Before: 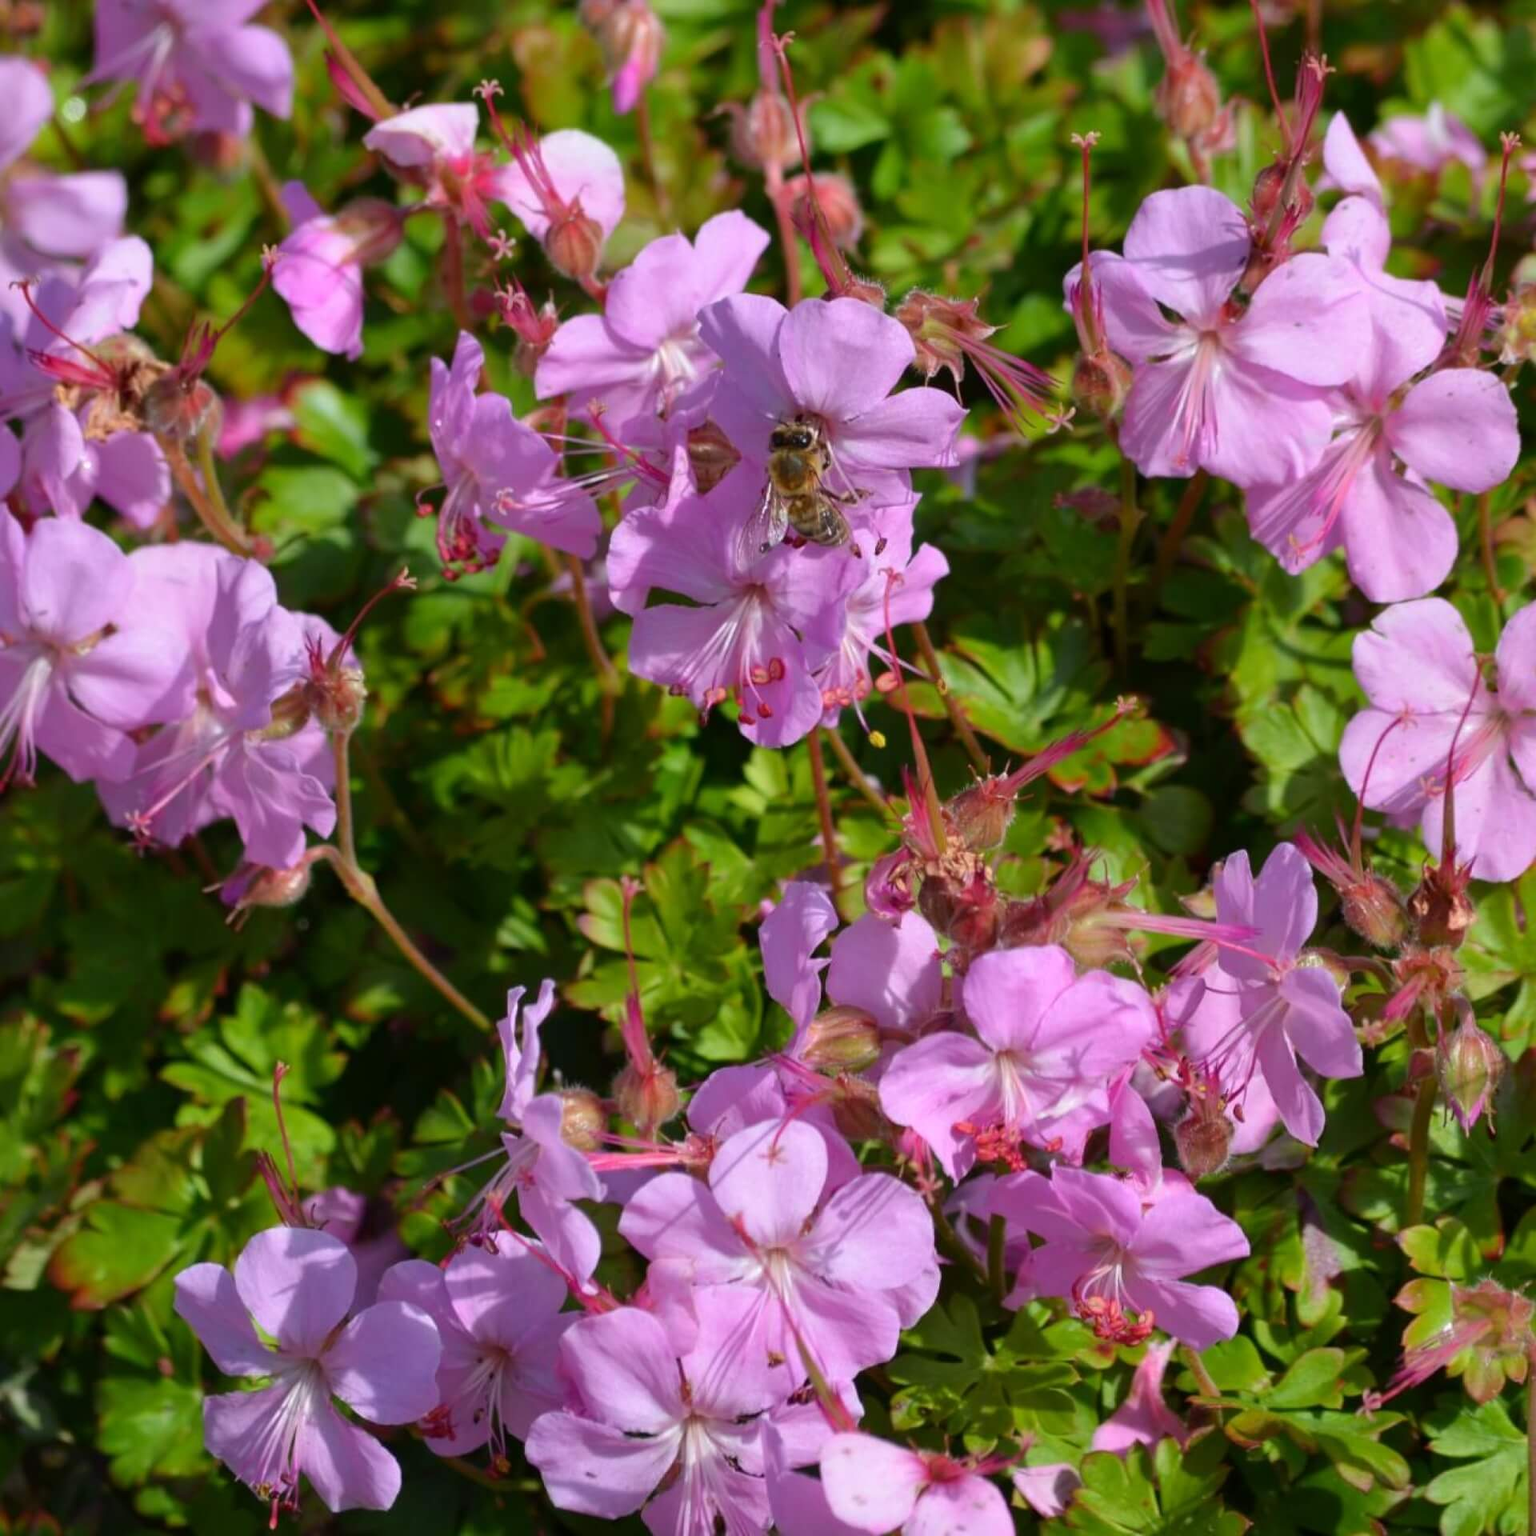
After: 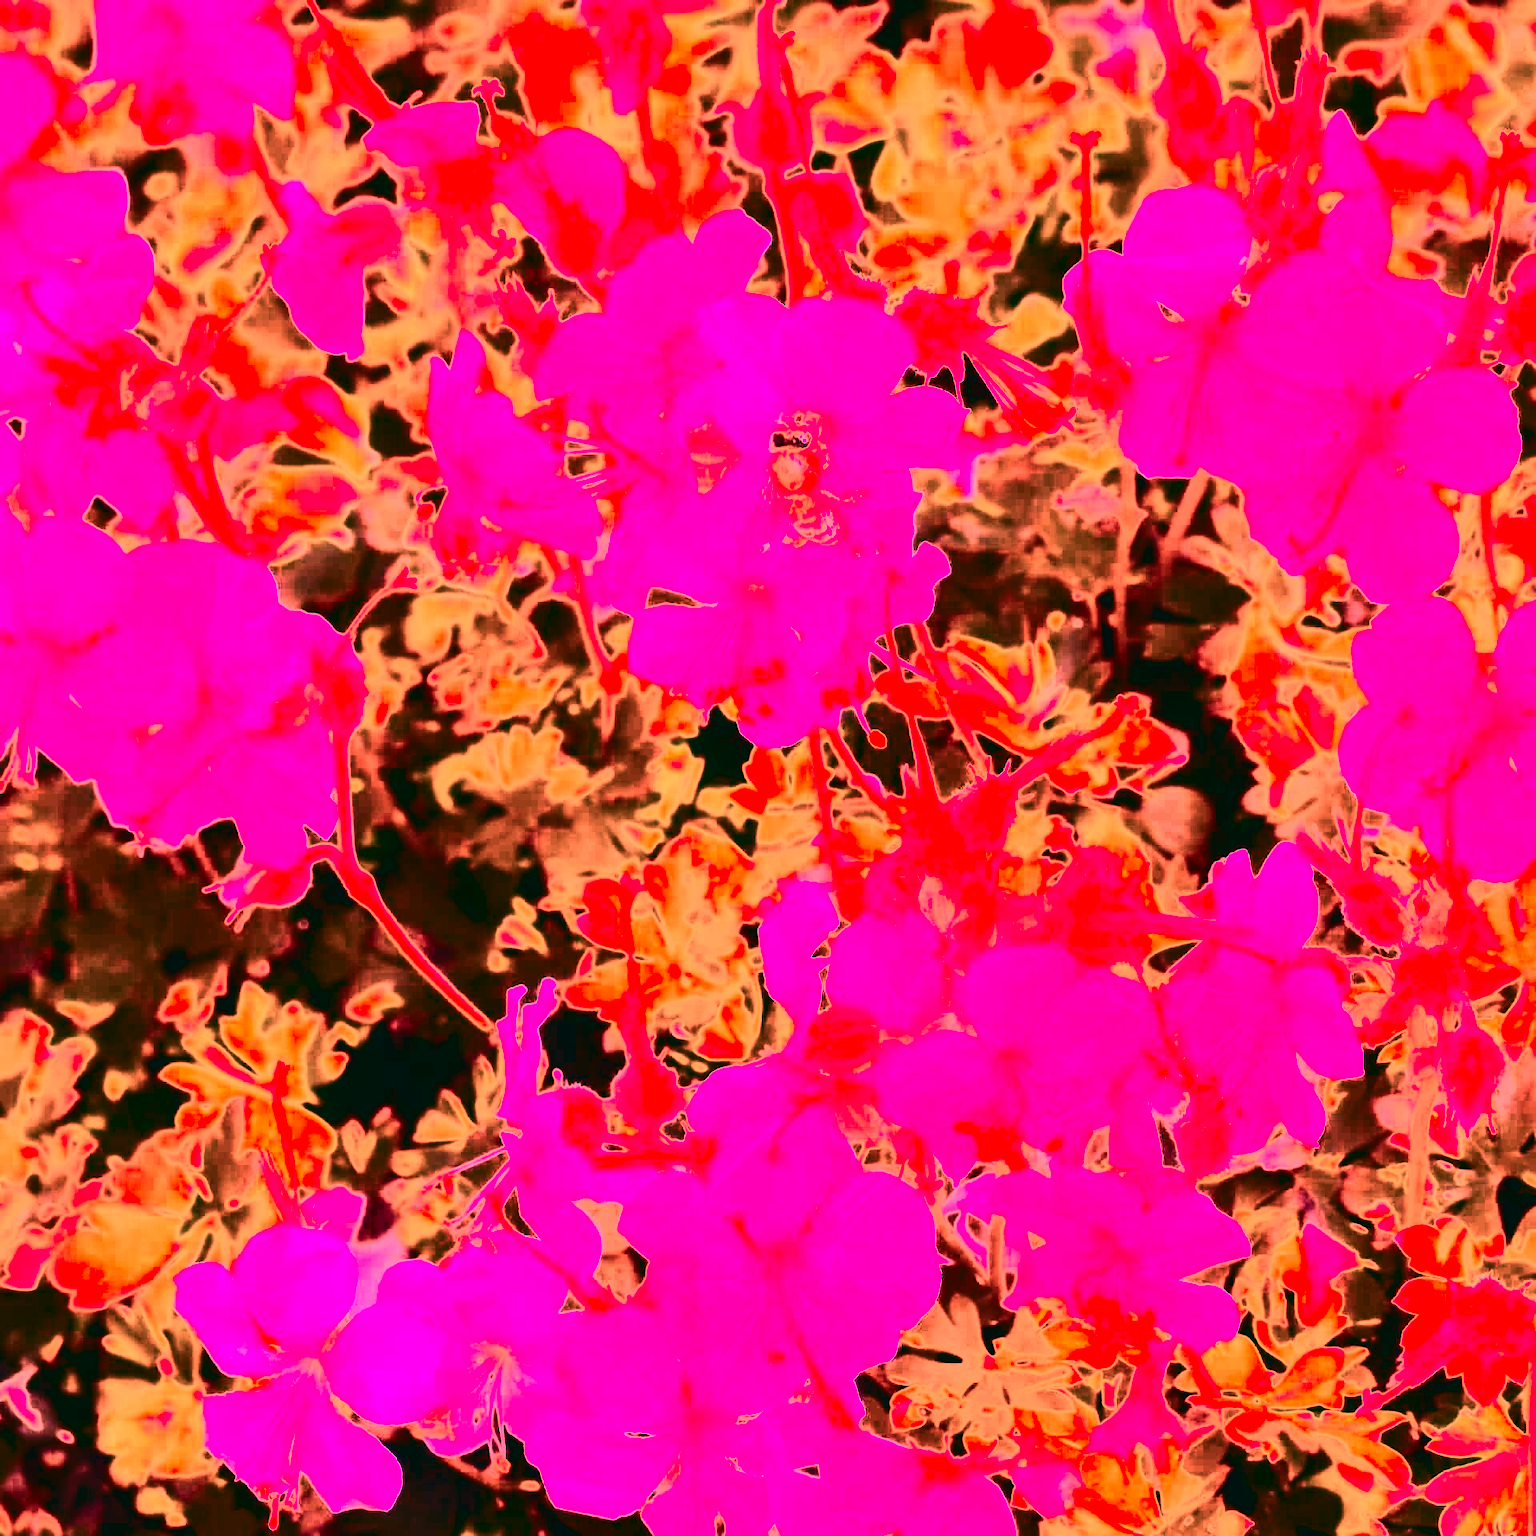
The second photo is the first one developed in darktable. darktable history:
color balance: lift [1.005, 0.99, 1.007, 1.01], gamma [1, 0.979, 1.011, 1.021], gain [0.923, 1.098, 1.025, 0.902], input saturation 90.45%, contrast 7.73%, output saturation 105.91%
contrast brightness saturation: contrast 0.5, saturation -0.1
exposure: black level correction 0, exposure 0.7 EV, compensate exposure bias true, compensate highlight preservation false
white balance: red 4.26, blue 1.802
